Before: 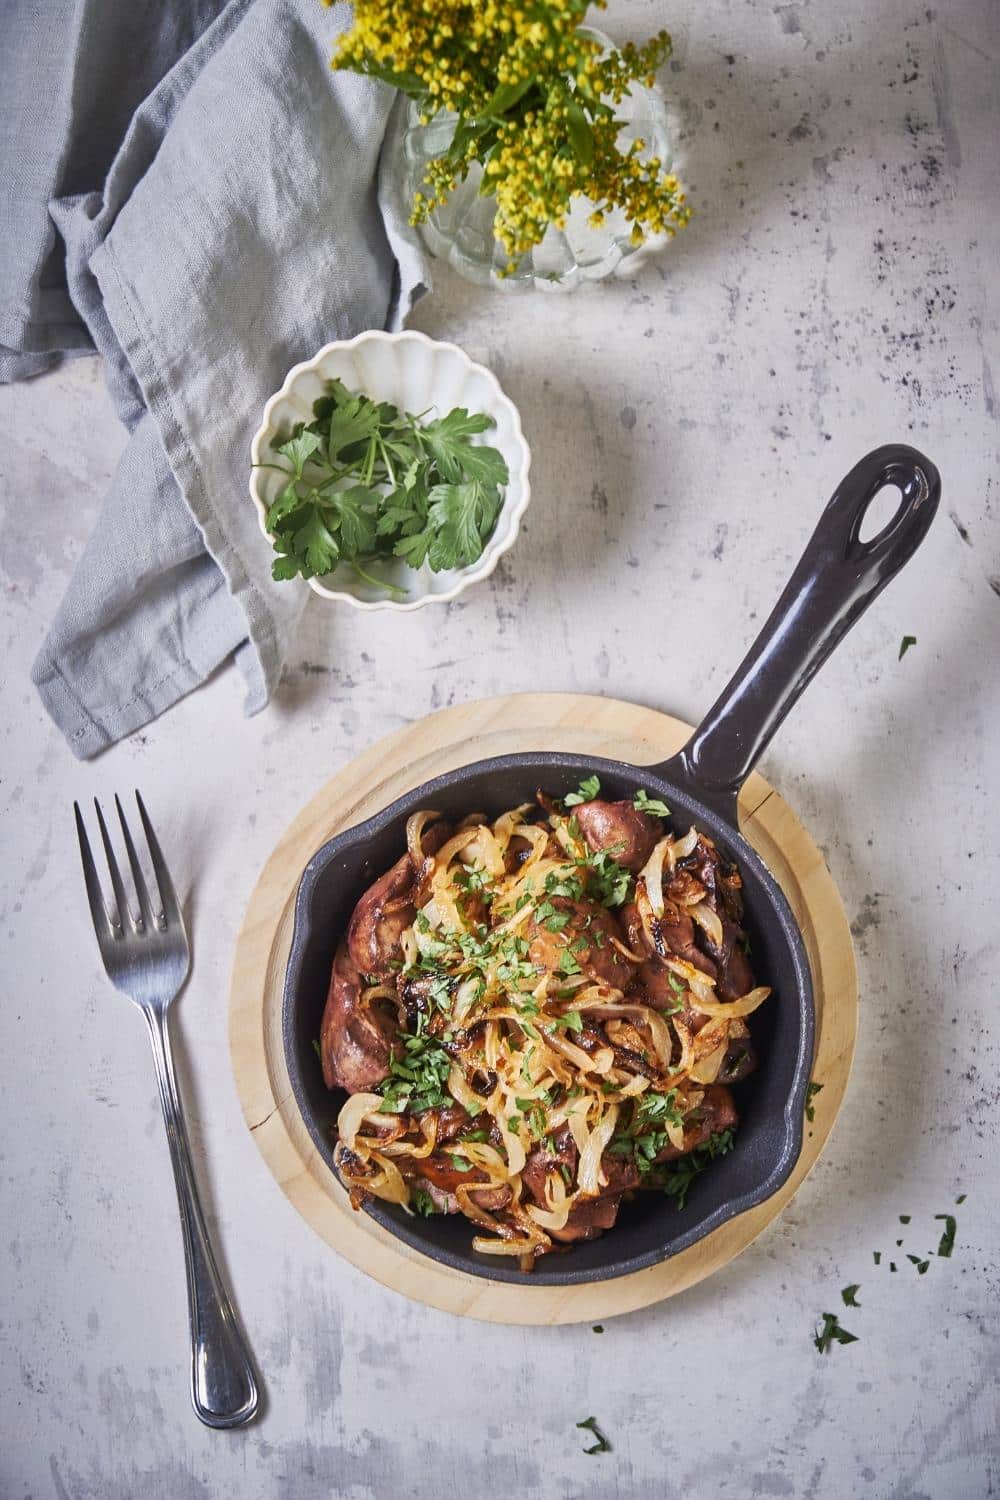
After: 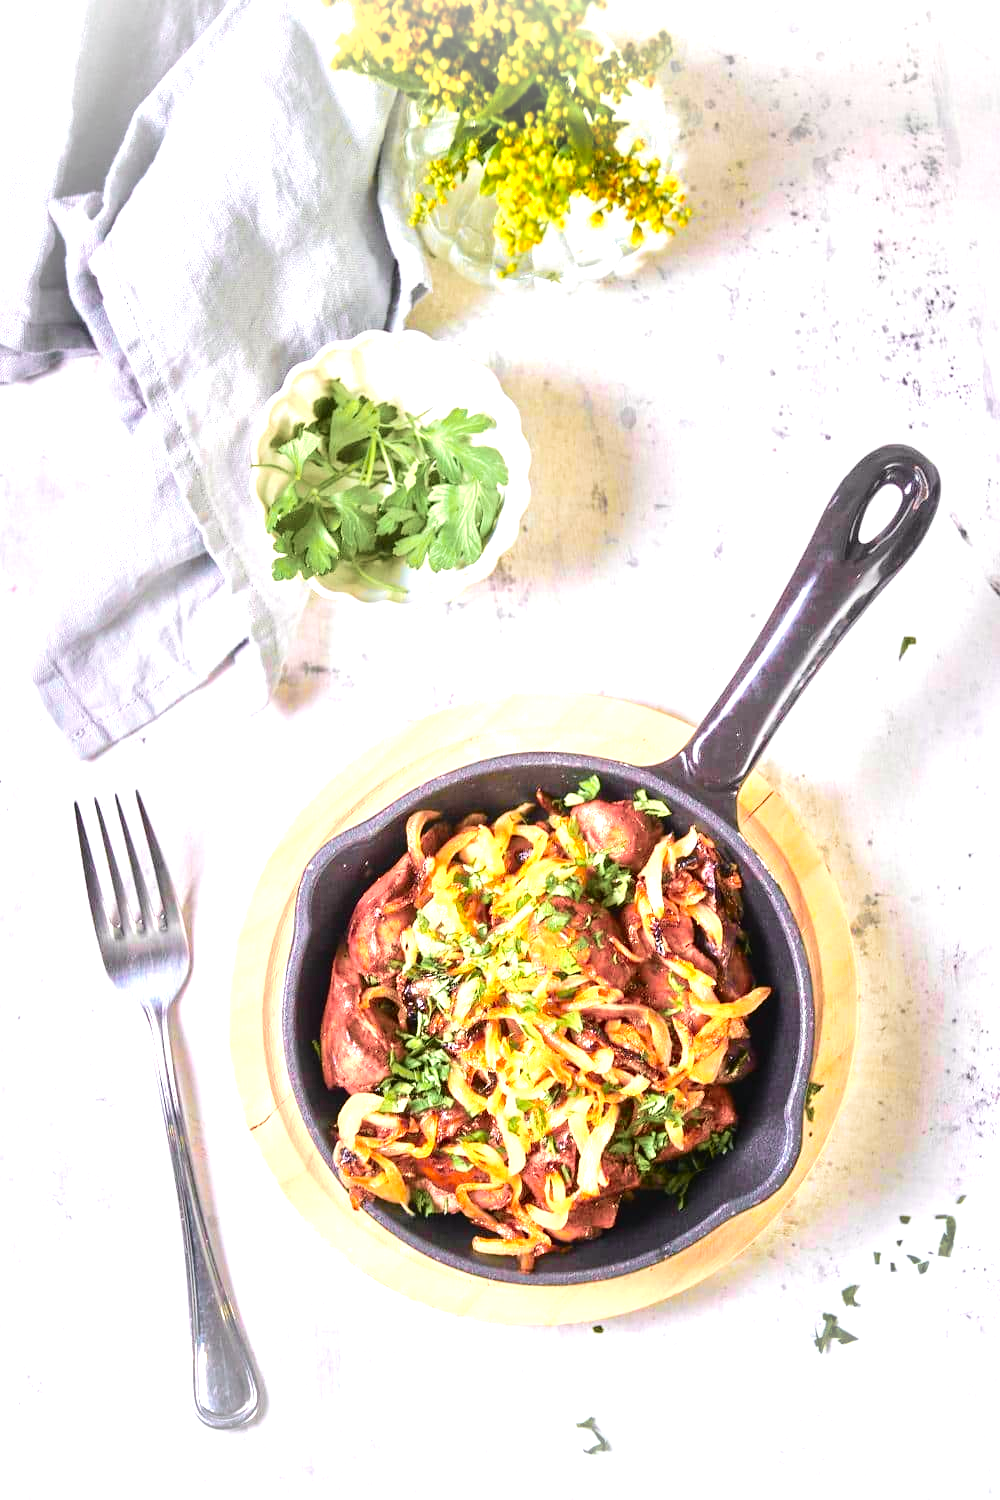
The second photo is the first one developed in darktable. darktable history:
tone equalizer: -8 EV -0.728 EV, -7 EV -0.701 EV, -6 EV -0.58 EV, -5 EV -0.387 EV, -3 EV 0.377 EV, -2 EV 0.6 EV, -1 EV 0.687 EV, +0 EV 0.724 EV
vignetting: fall-off radius 60.85%, brightness 0.981, saturation -0.491, unbound false
tone curve: curves: ch0 [(0, 0.018) (0.036, 0.038) (0.15, 0.131) (0.27, 0.247) (0.545, 0.561) (0.761, 0.761) (1, 0.919)]; ch1 [(0, 0) (0.179, 0.173) (0.322, 0.32) (0.429, 0.431) (0.502, 0.5) (0.519, 0.522) (0.562, 0.588) (0.625, 0.67) (0.711, 0.745) (1, 1)]; ch2 [(0, 0) (0.29, 0.295) (0.404, 0.436) (0.497, 0.499) (0.521, 0.523) (0.561, 0.605) (0.657, 0.655) (0.712, 0.764) (1, 1)], color space Lab, independent channels, preserve colors none
velvia: on, module defaults
exposure: exposure 1 EV, compensate highlight preservation false
